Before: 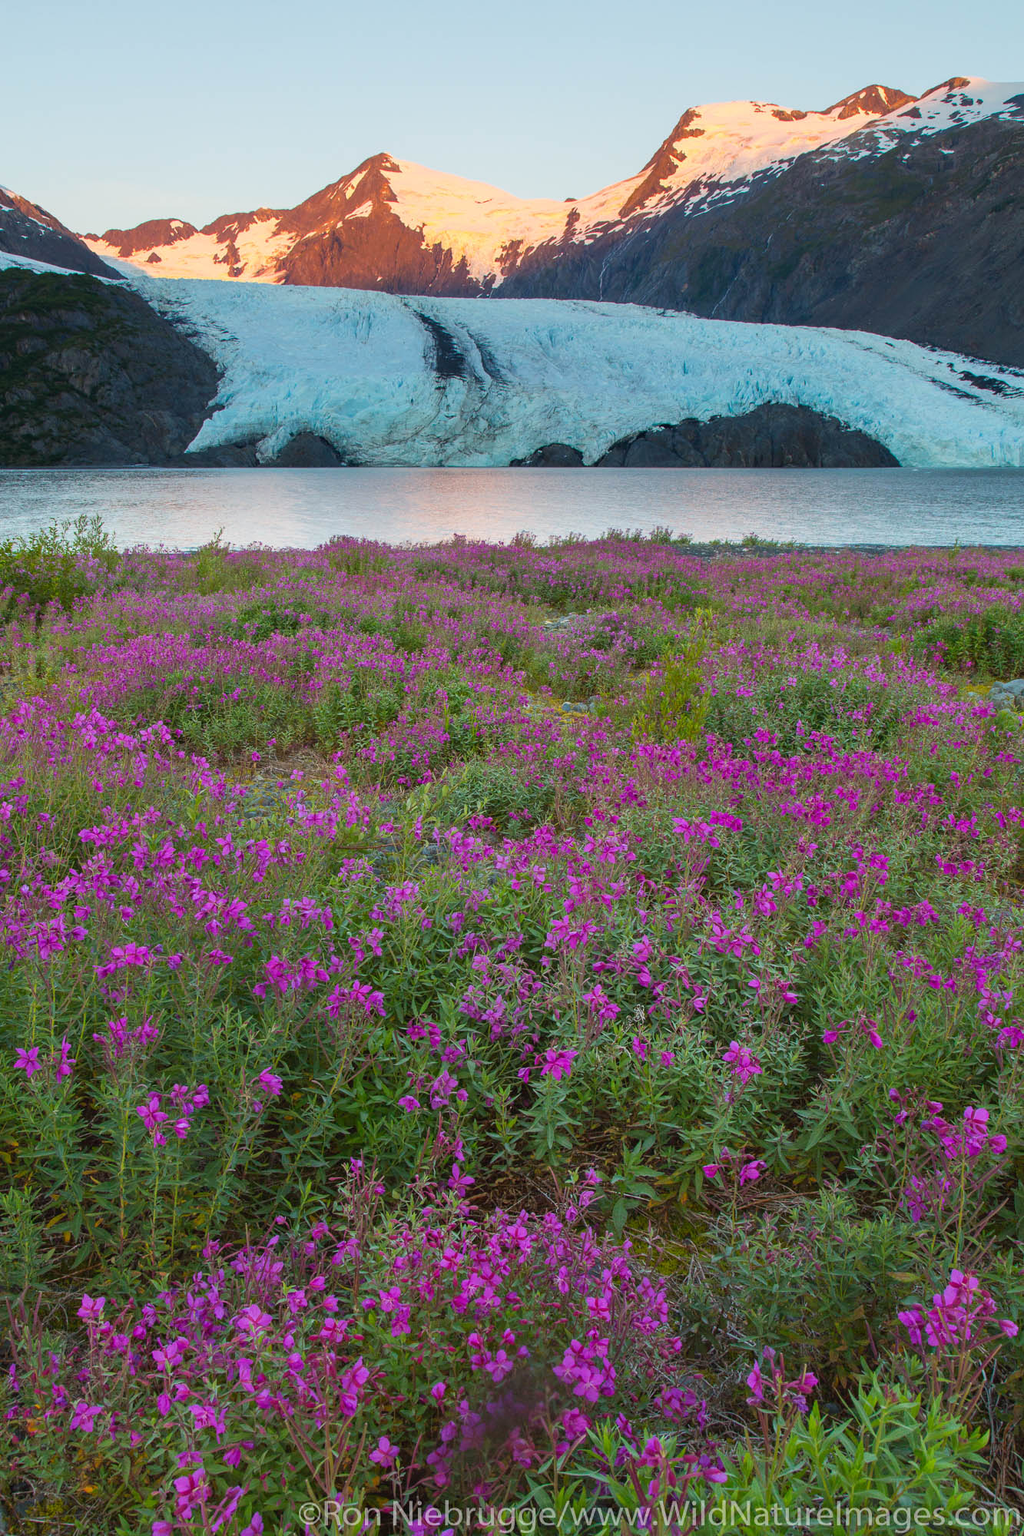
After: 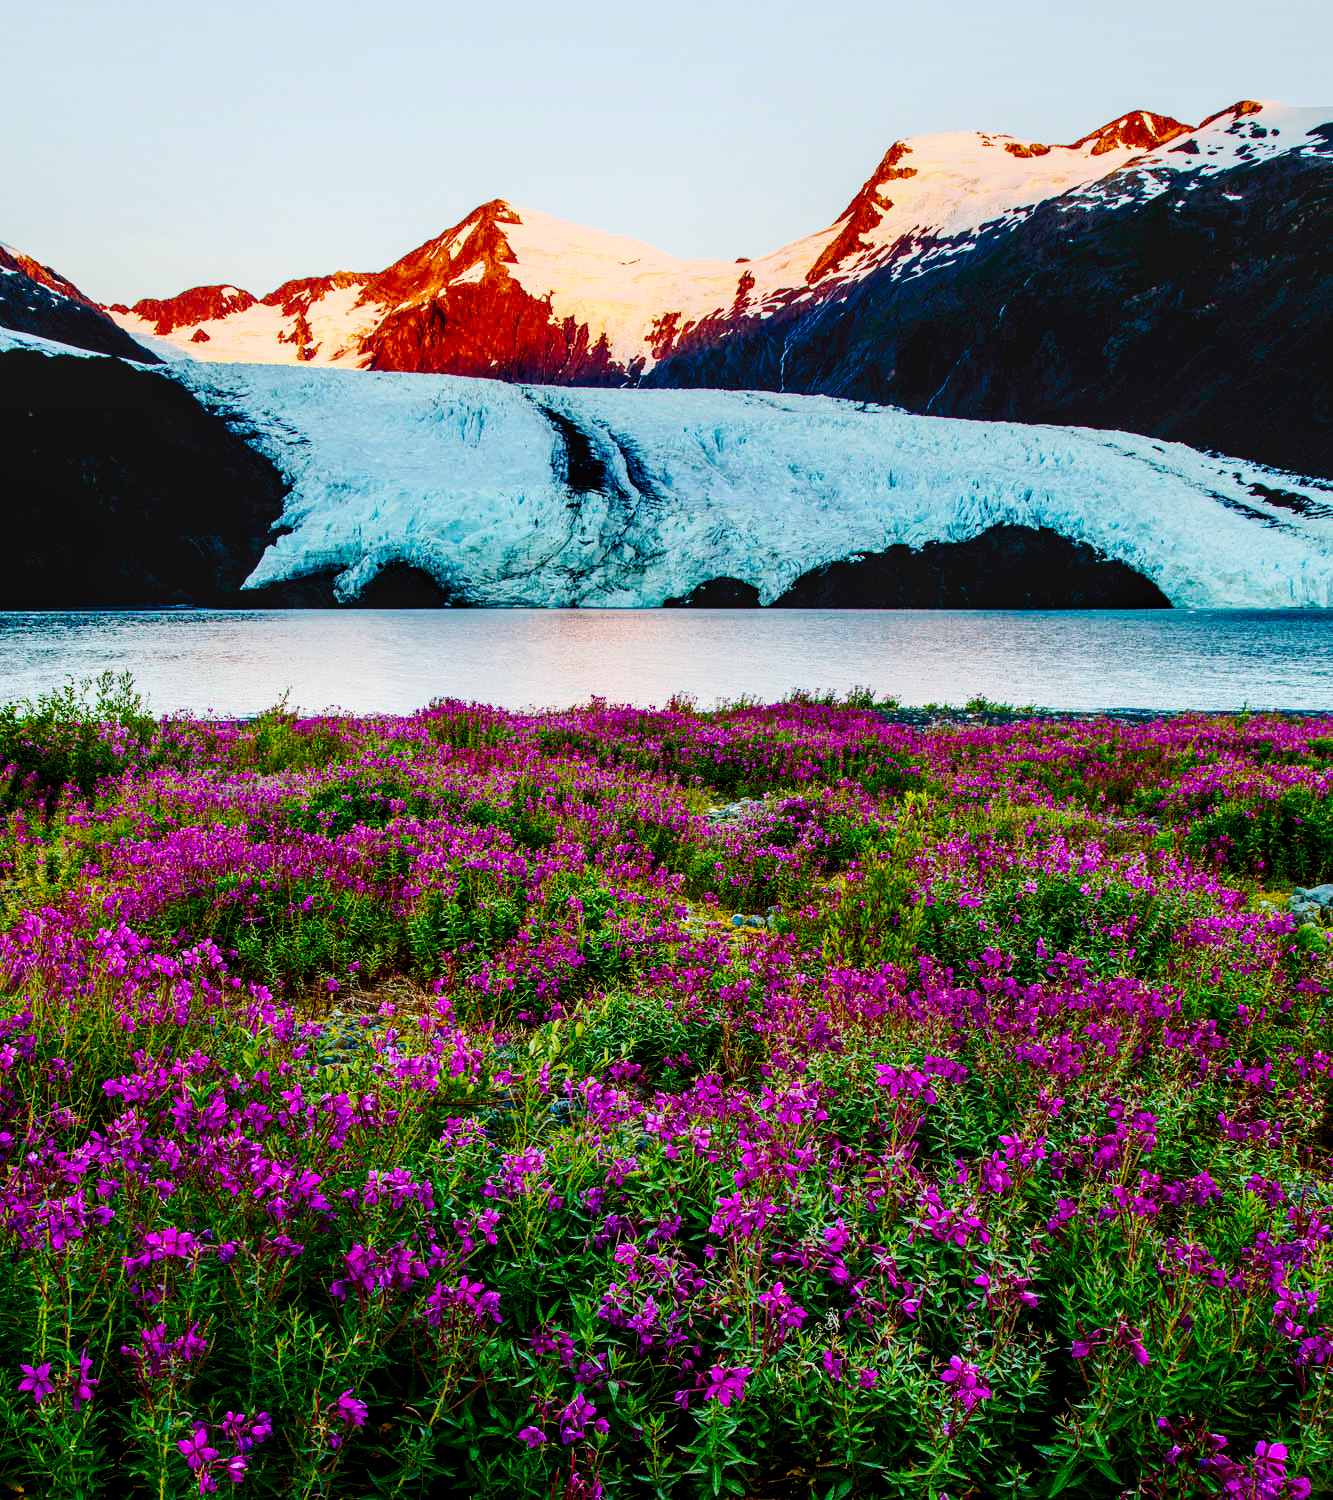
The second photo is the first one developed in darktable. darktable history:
color correction: highlights a* 0.039, highlights b* -0.442
exposure: black level correction 0.047, exposure 0.013 EV, compensate highlight preservation false
tone curve: curves: ch0 [(0, 0) (0.003, 0.023) (0.011, 0.029) (0.025, 0.037) (0.044, 0.047) (0.069, 0.057) (0.1, 0.075) (0.136, 0.103) (0.177, 0.145) (0.224, 0.193) (0.277, 0.266) (0.335, 0.362) (0.399, 0.473) (0.468, 0.569) (0.543, 0.655) (0.623, 0.73) (0.709, 0.804) (0.801, 0.874) (0.898, 0.924) (1, 1)], preserve colors none
crop: bottom 24.985%
local contrast: on, module defaults
contrast brightness saturation: contrast 0.225
color balance rgb: shadows lift › luminance -9.93%, shadows lift › chroma 0.923%, shadows lift › hue 112.14°, perceptual saturation grading › global saturation 20%, perceptual saturation grading › highlights -24.912%, perceptual saturation grading › shadows 49.951%
